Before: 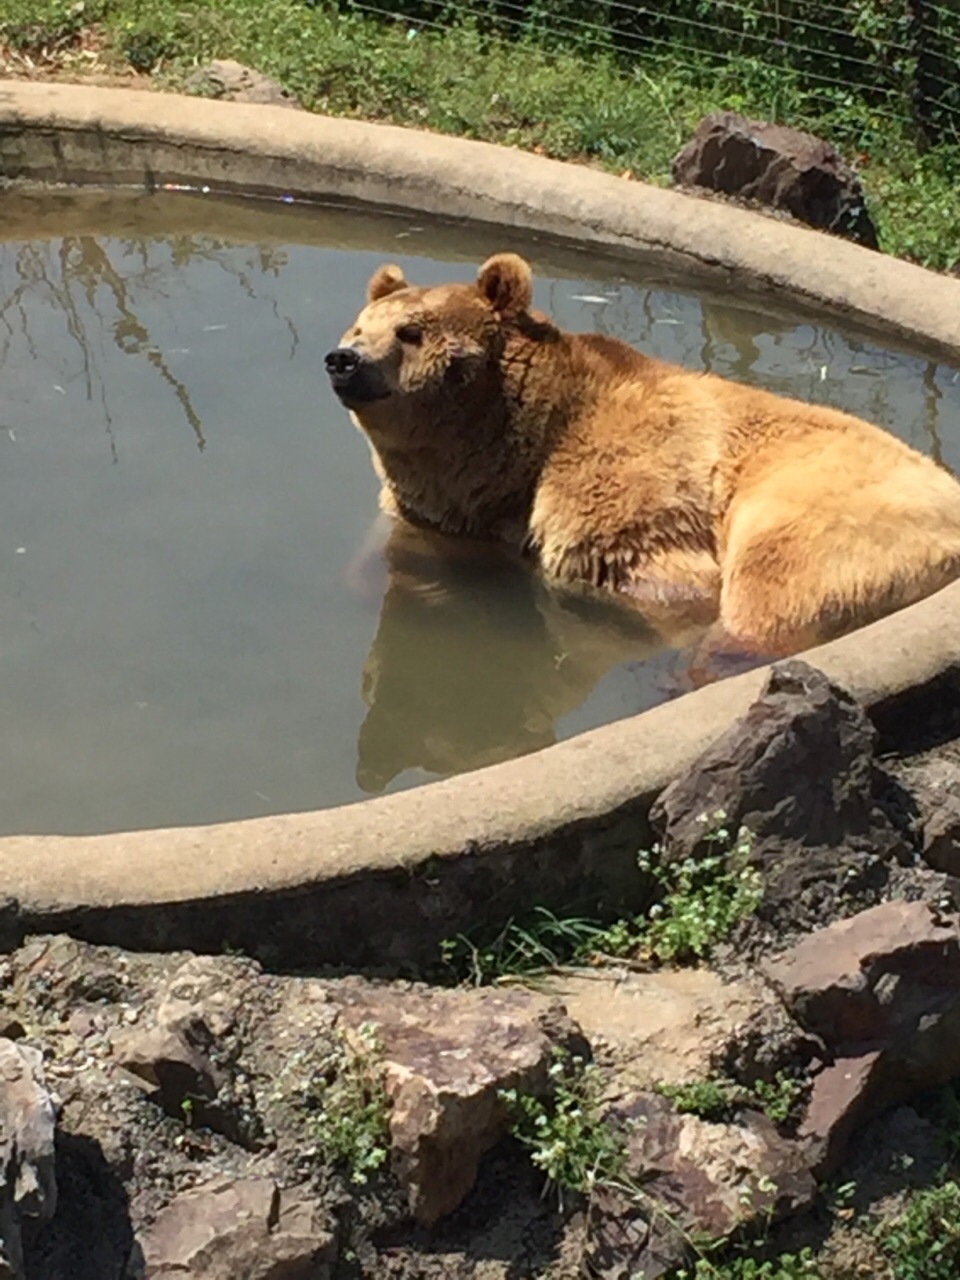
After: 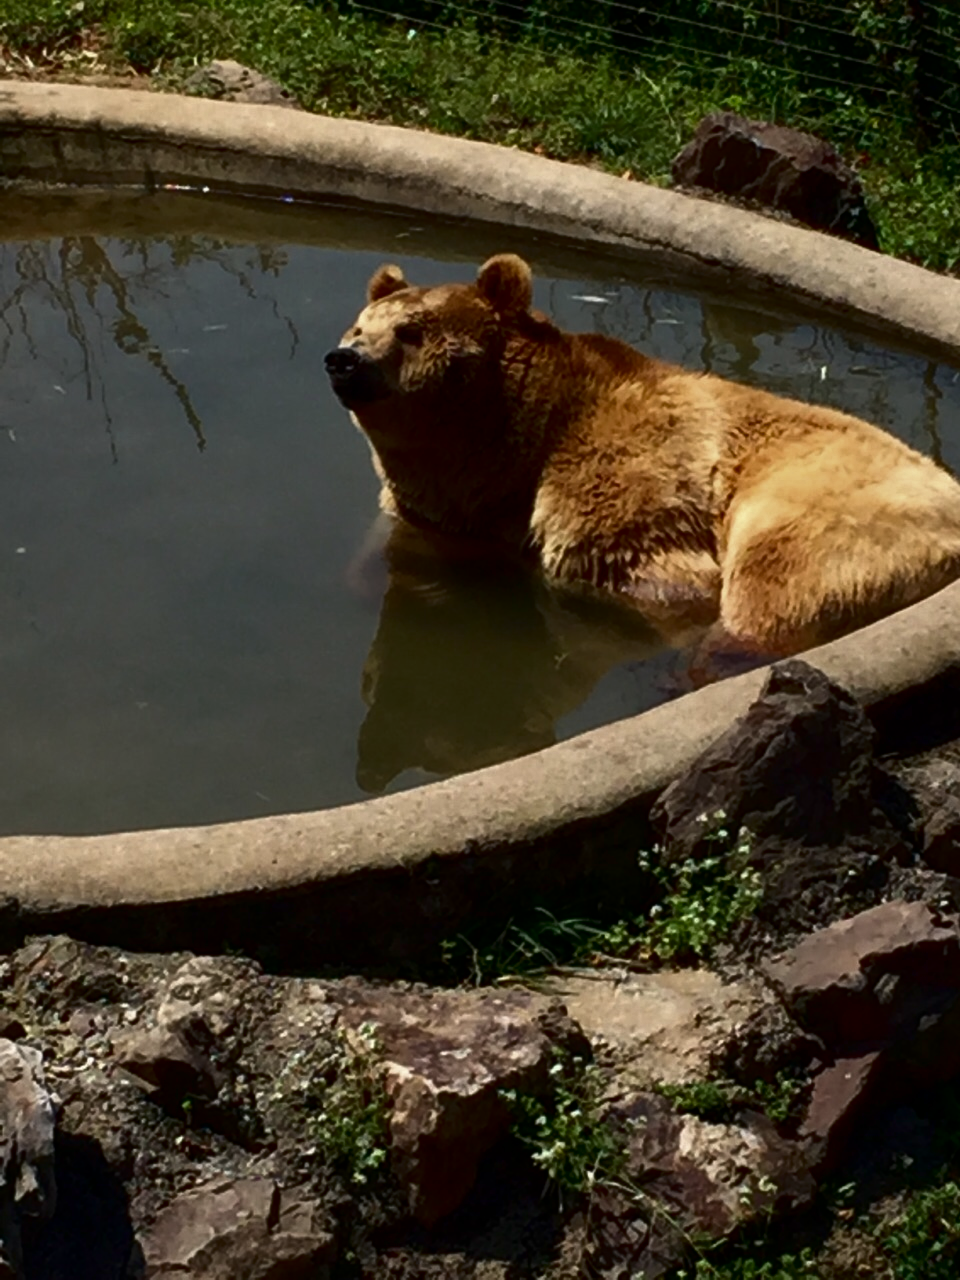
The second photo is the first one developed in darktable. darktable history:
contrast brightness saturation: brightness -0.52
tone equalizer: on, module defaults
